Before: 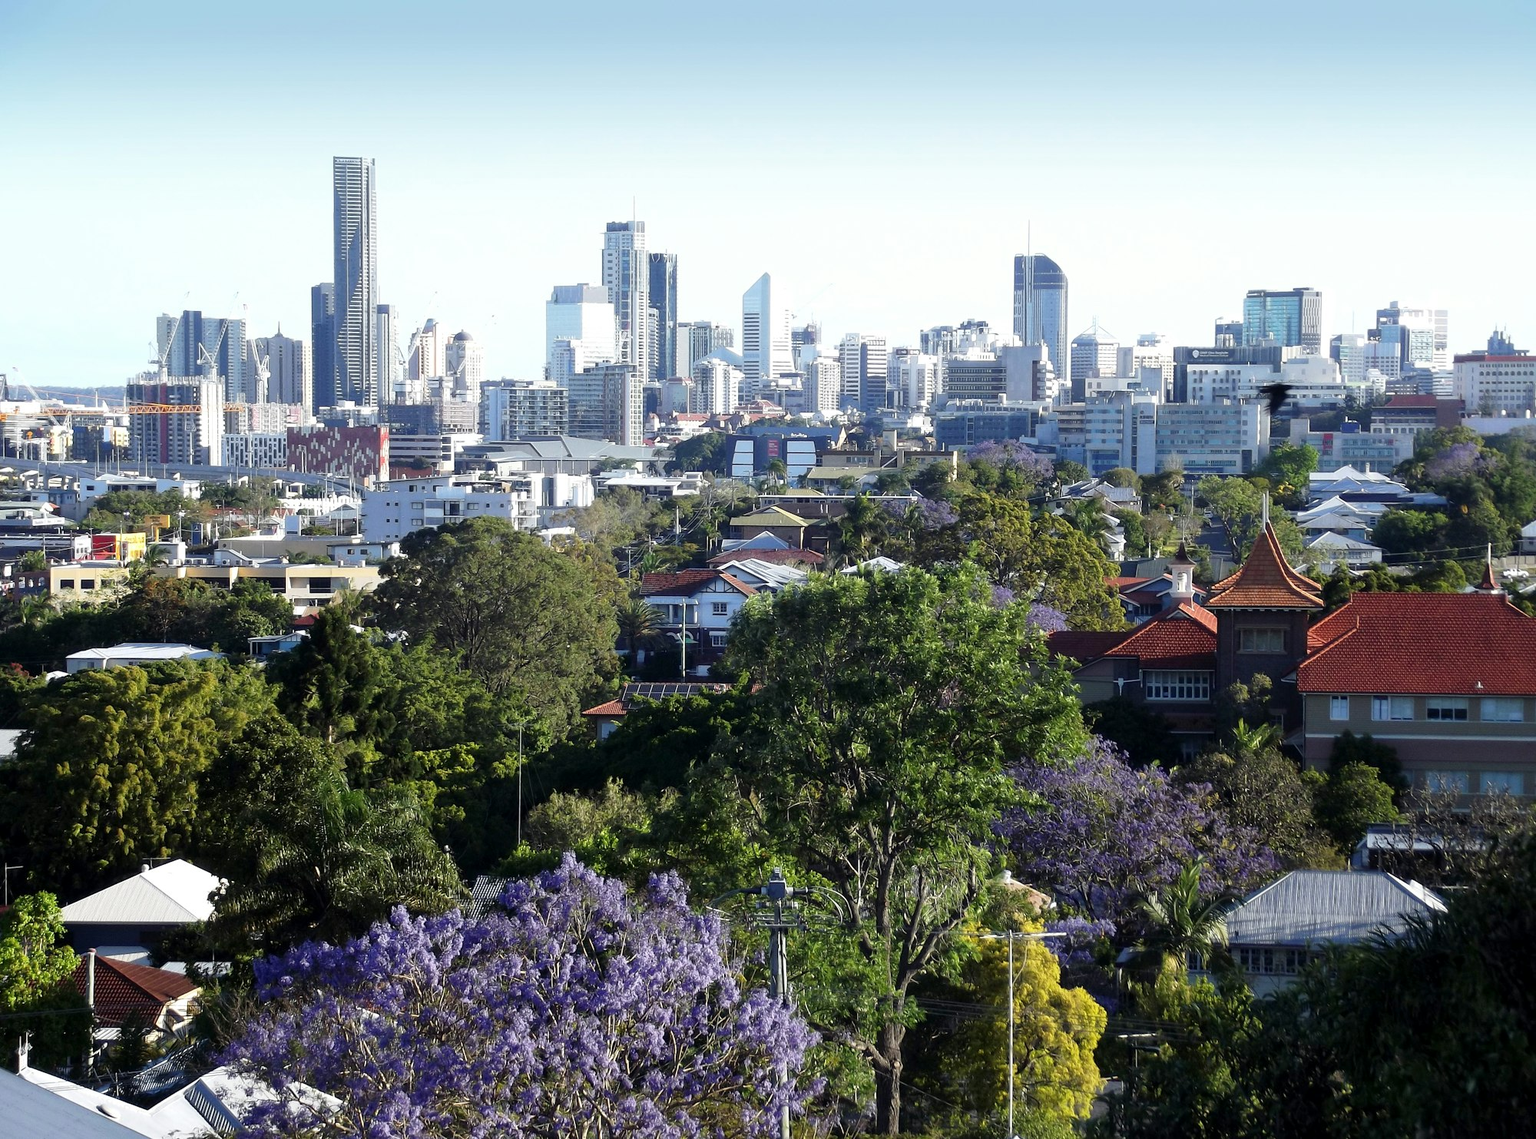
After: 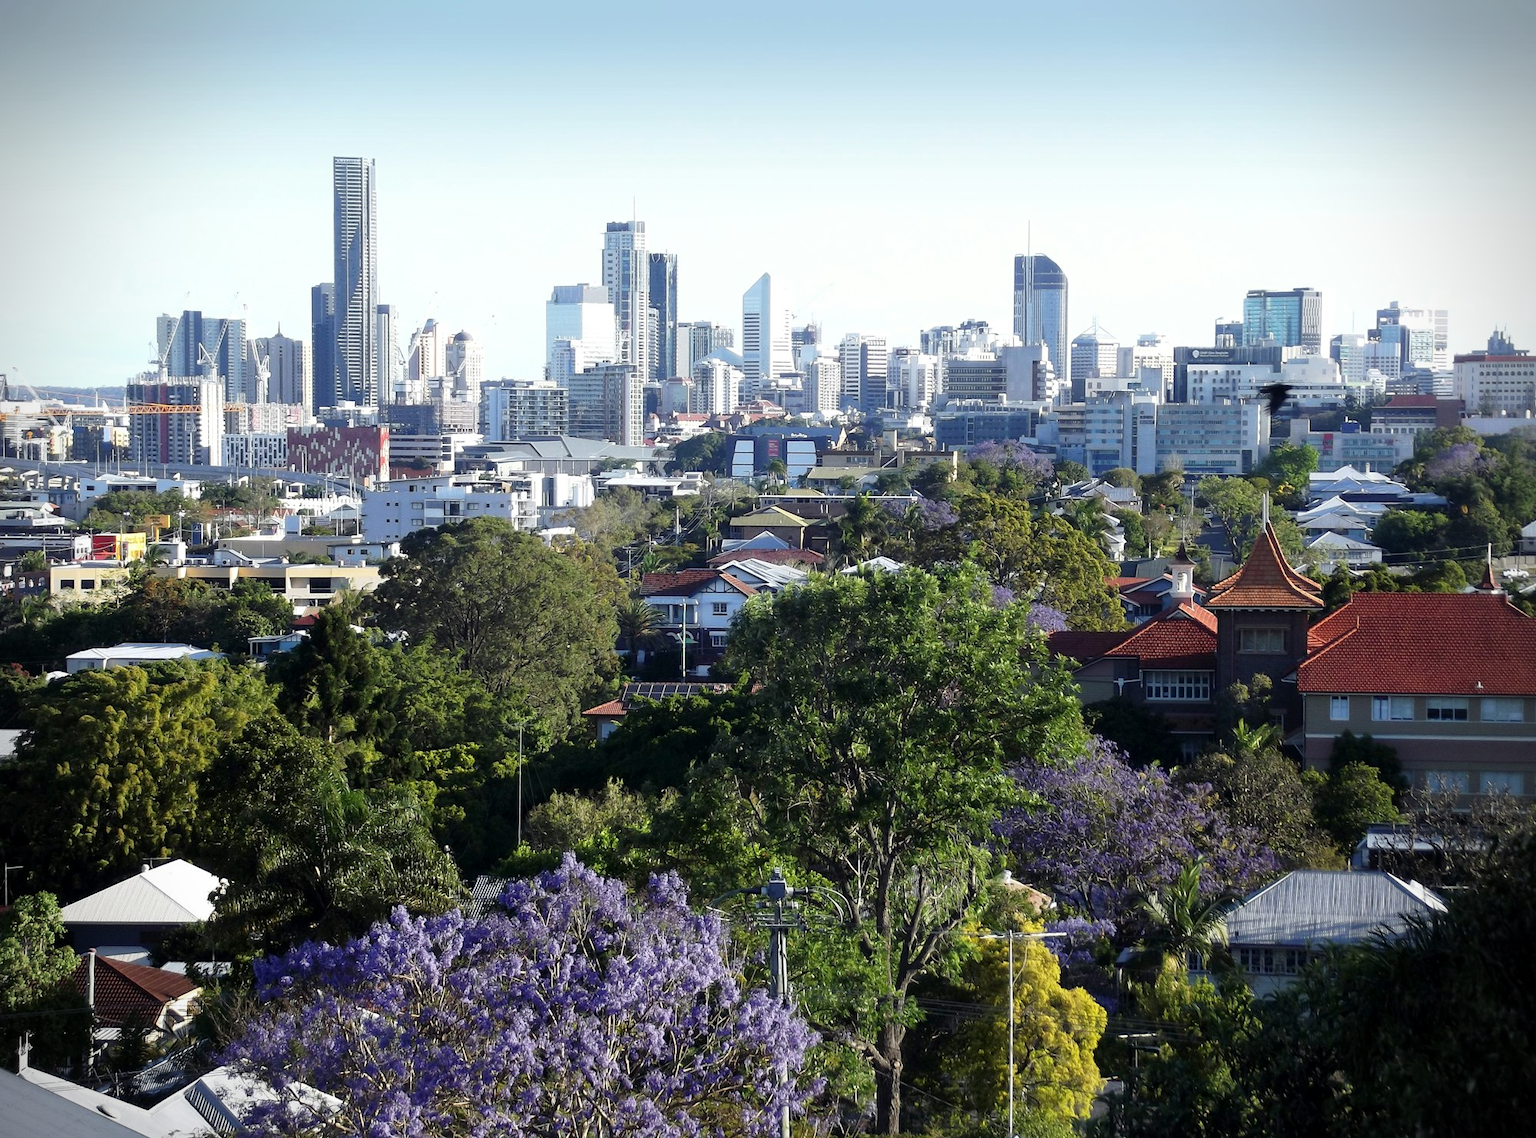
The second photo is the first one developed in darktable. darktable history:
vignetting: dithering 16-bit output
exposure: compensate highlight preservation false
